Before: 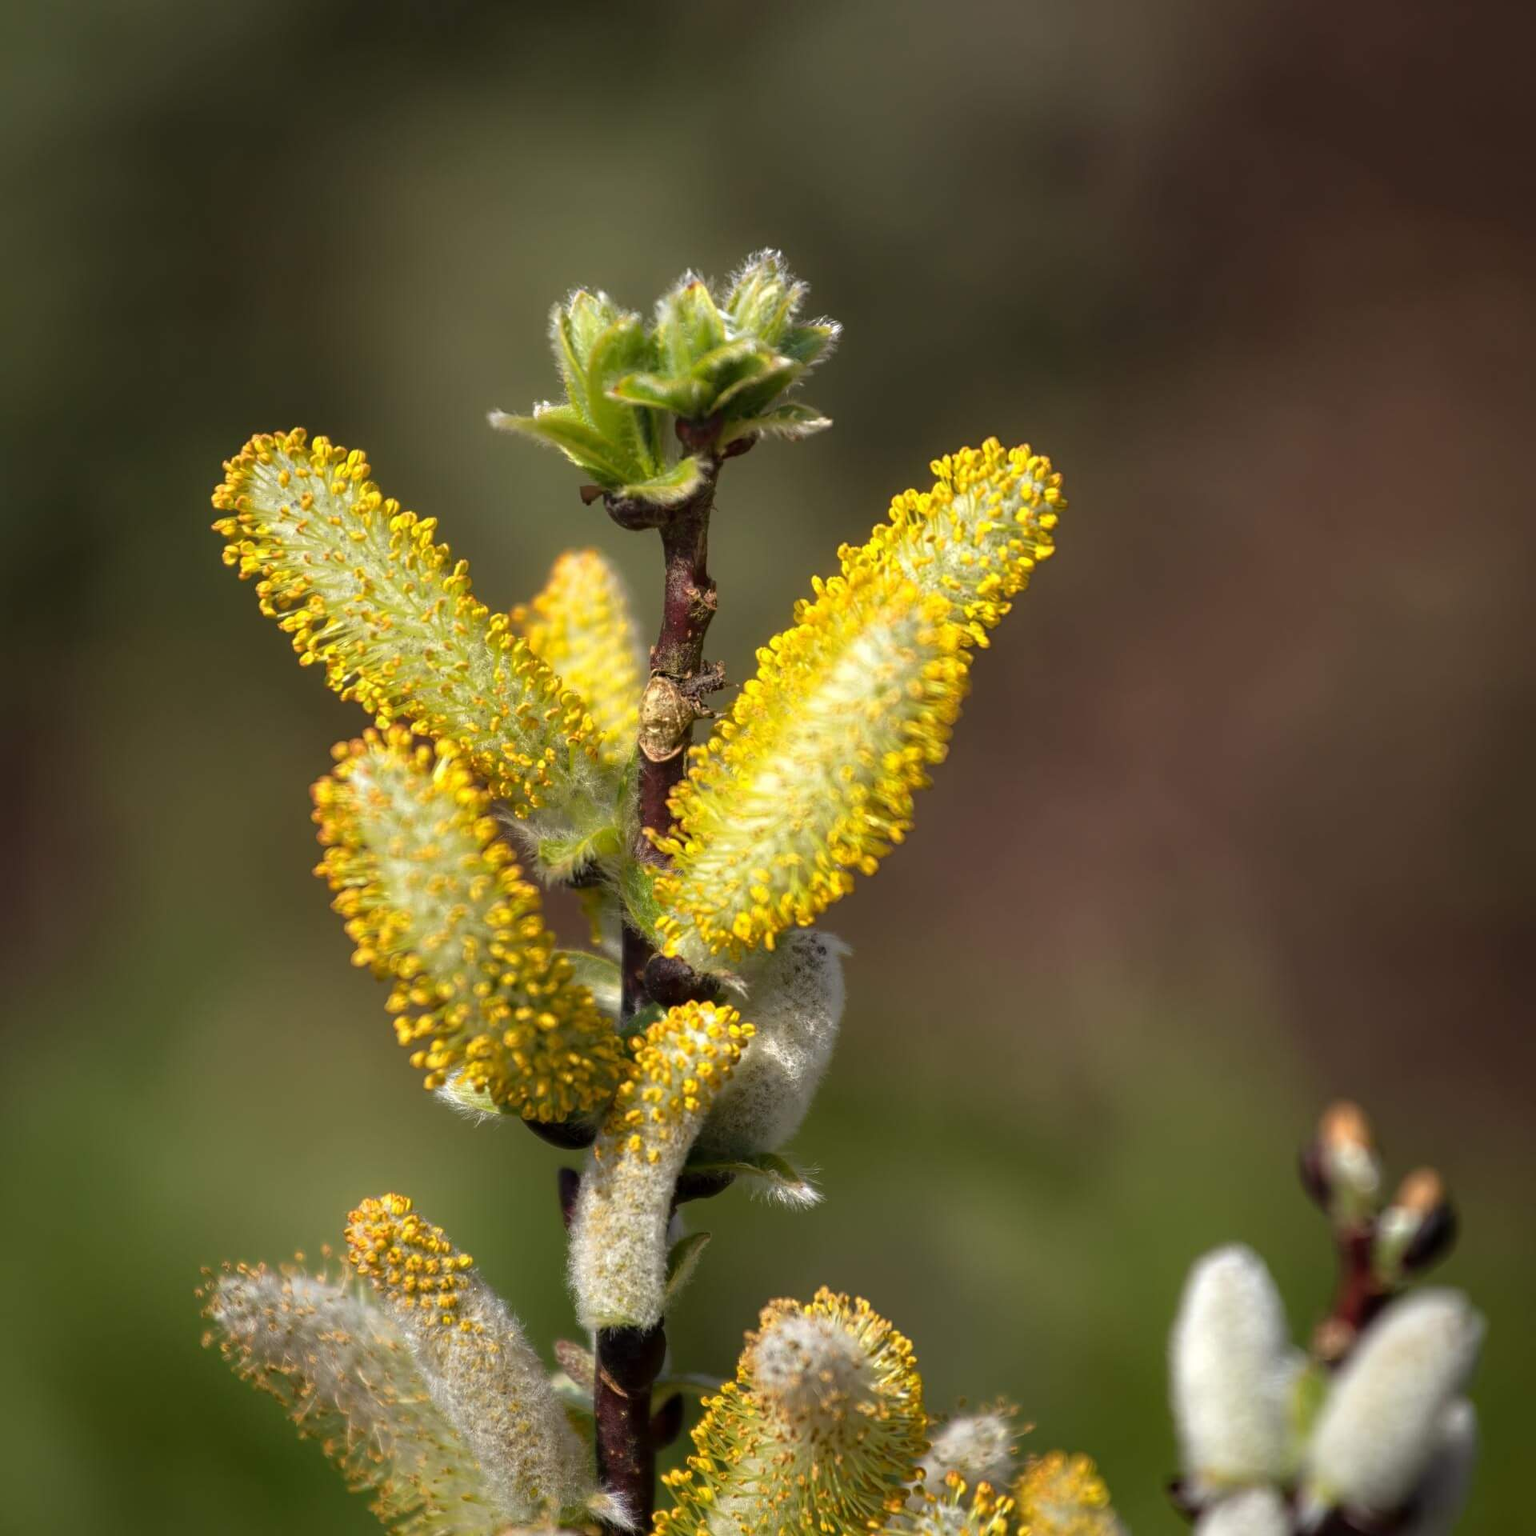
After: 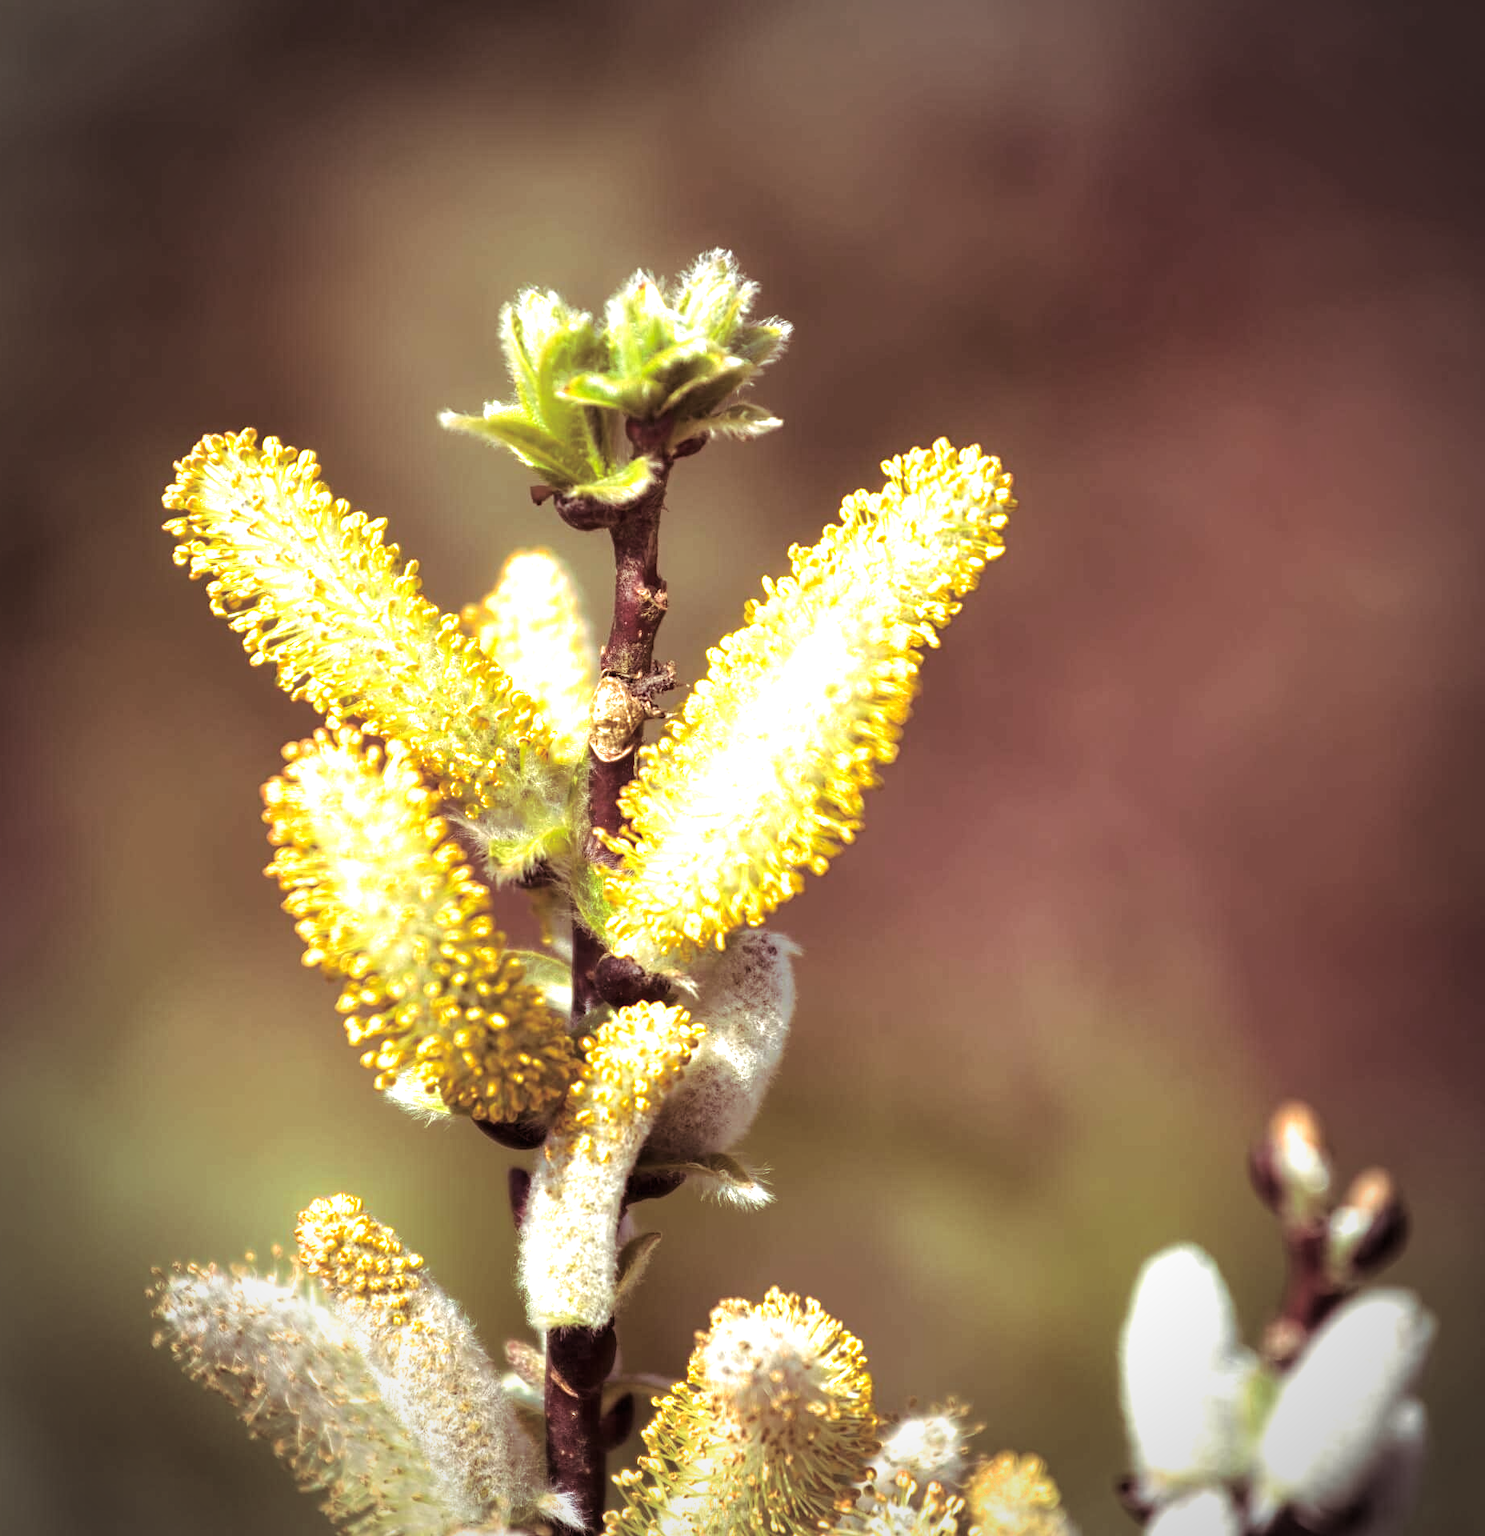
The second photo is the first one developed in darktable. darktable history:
split-toning: on, module defaults
crop and rotate: left 3.238%
exposure: black level correction 0, exposure 1.2 EV, compensate exposure bias true, compensate highlight preservation false
vignetting: on, module defaults
